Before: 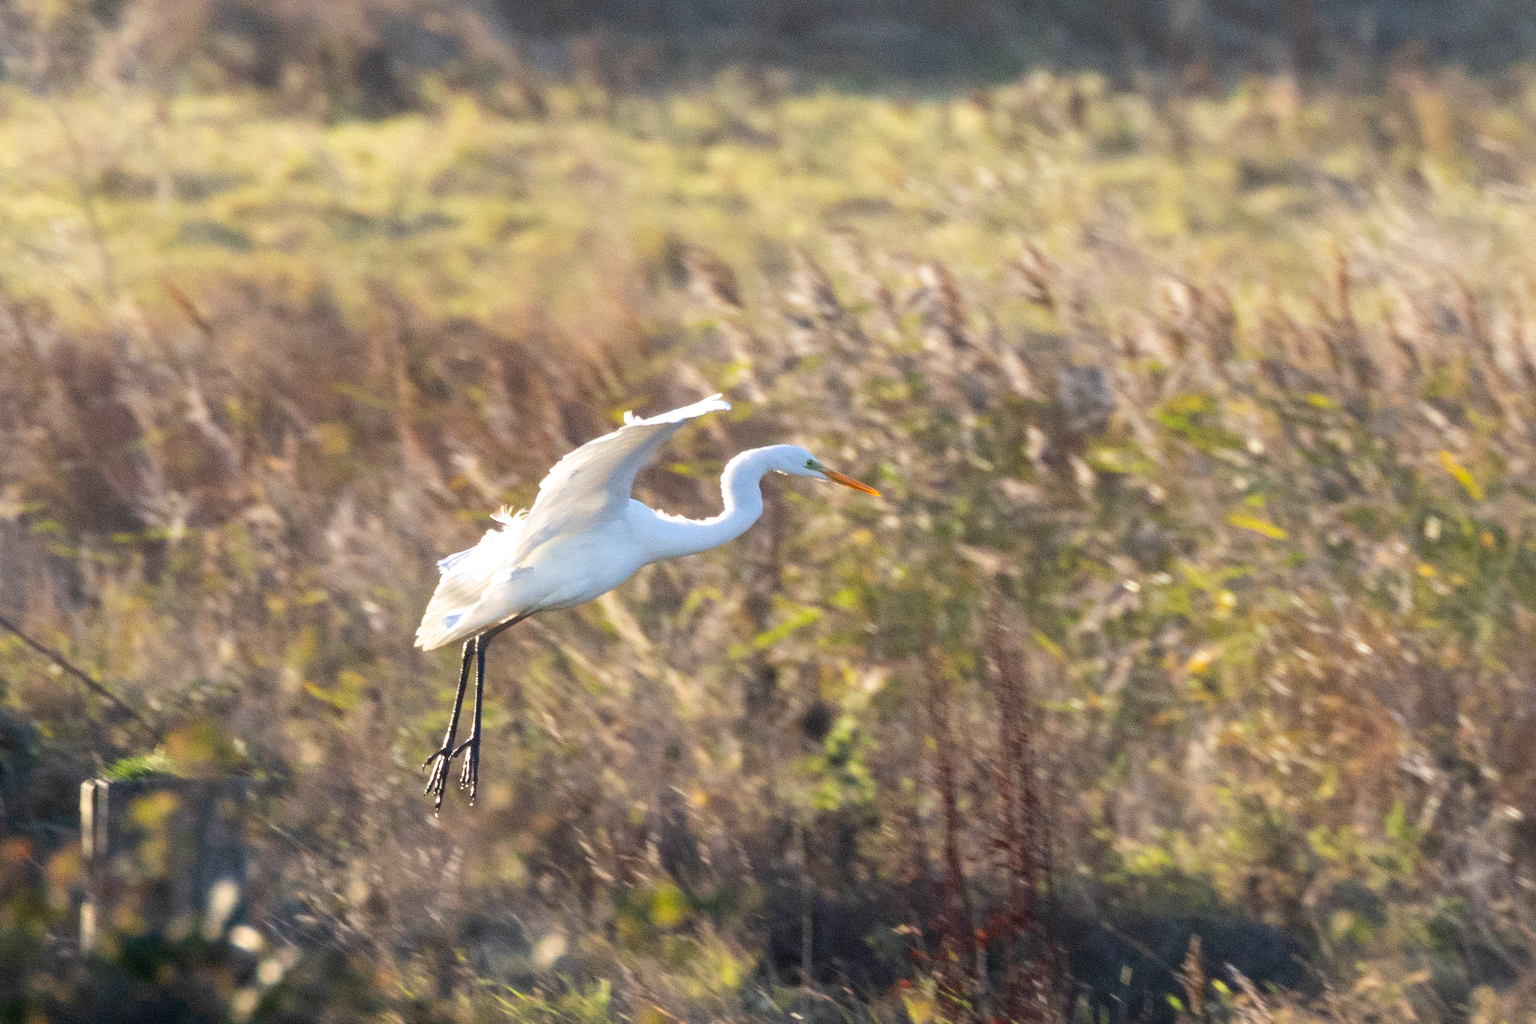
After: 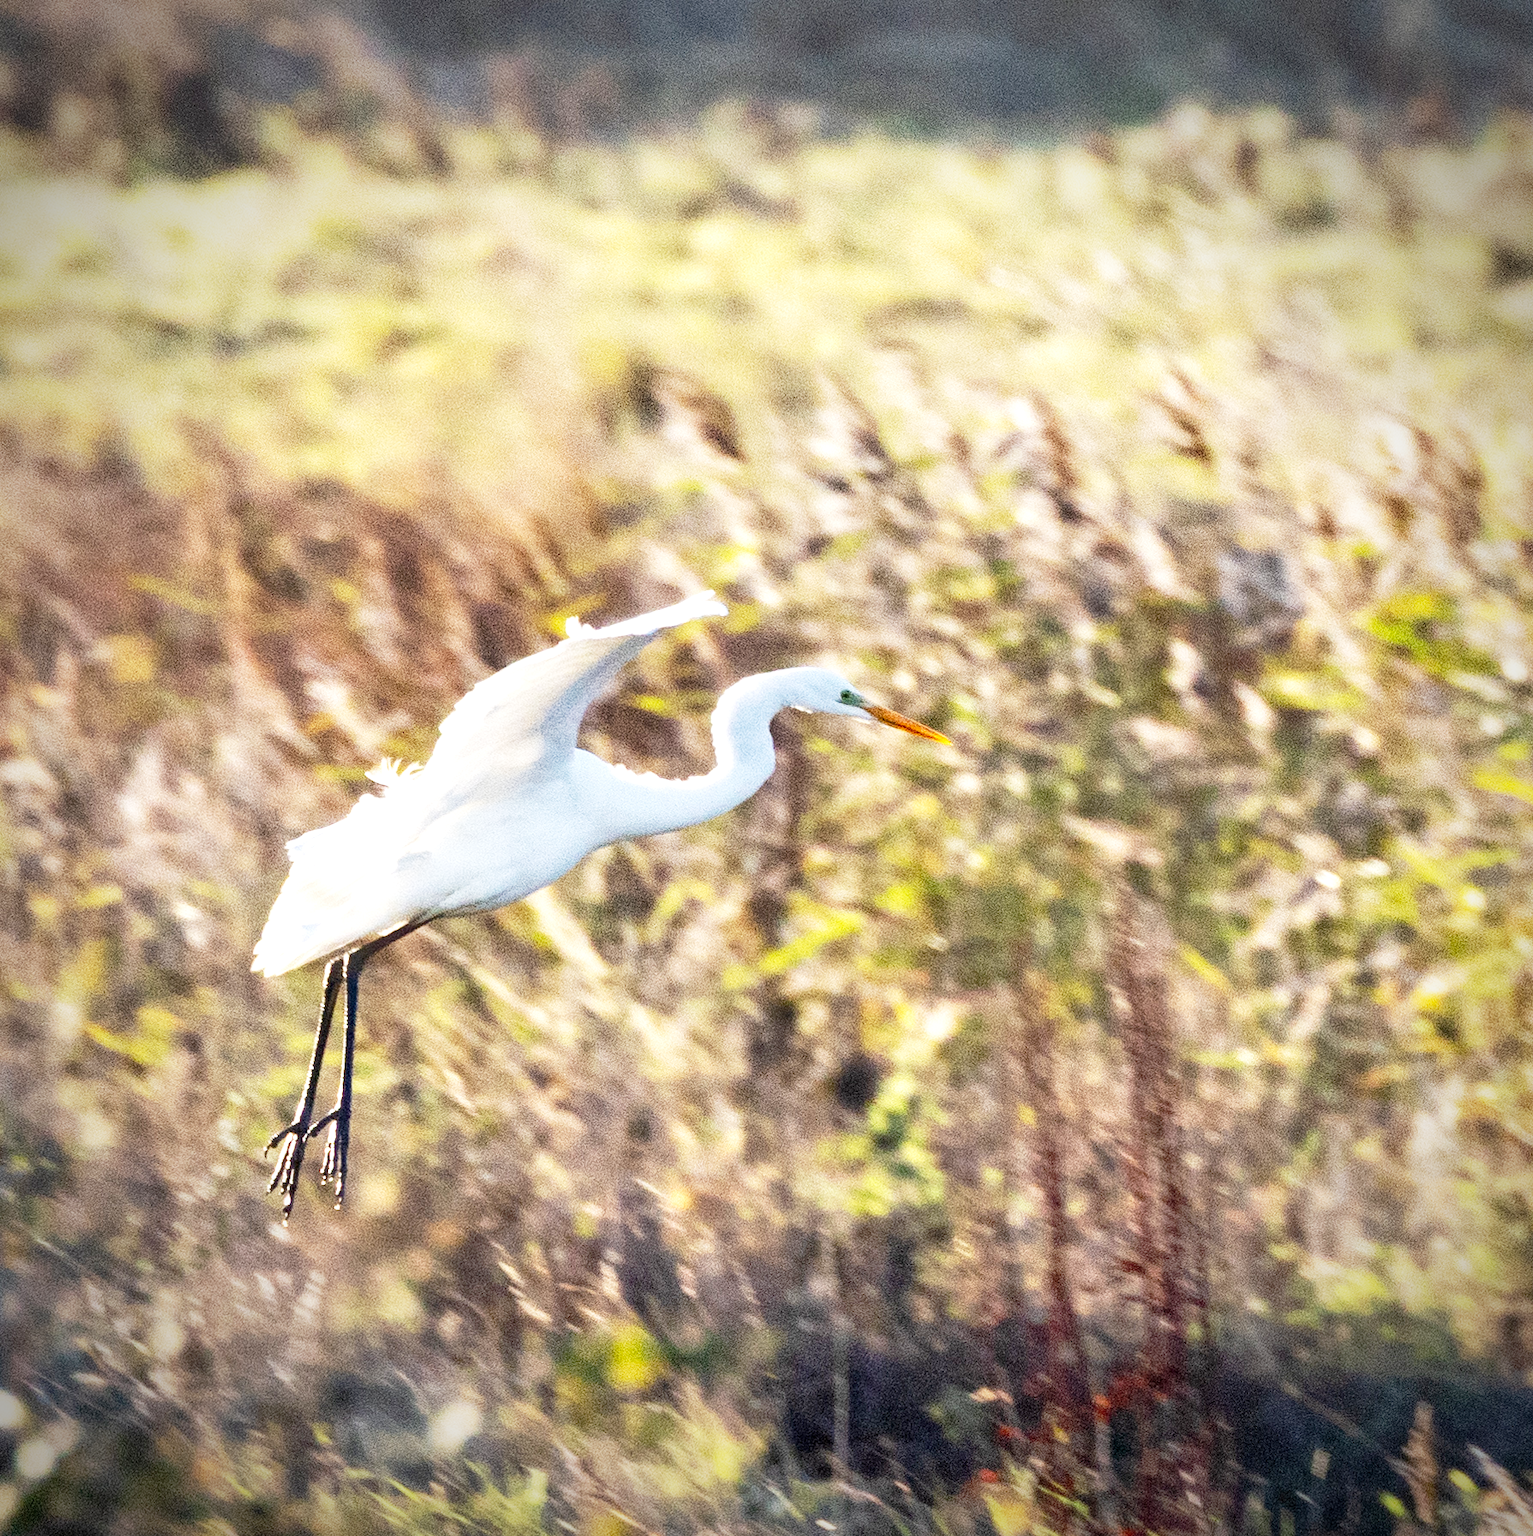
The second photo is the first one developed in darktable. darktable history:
base curve: curves: ch0 [(0, 0) (0.012, 0.01) (0.073, 0.168) (0.31, 0.711) (0.645, 0.957) (1, 1)], preserve colors none
vignetting: brightness -0.599, saturation 0.003, width/height ratio 1.091
local contrast: highlights 106%, shadows 103%, detail 119%, midtone range 0.2
shadows and highlights: shadows 6.45, soften with gaussian
crop and rotate: left 16.067%, right 17.407%
